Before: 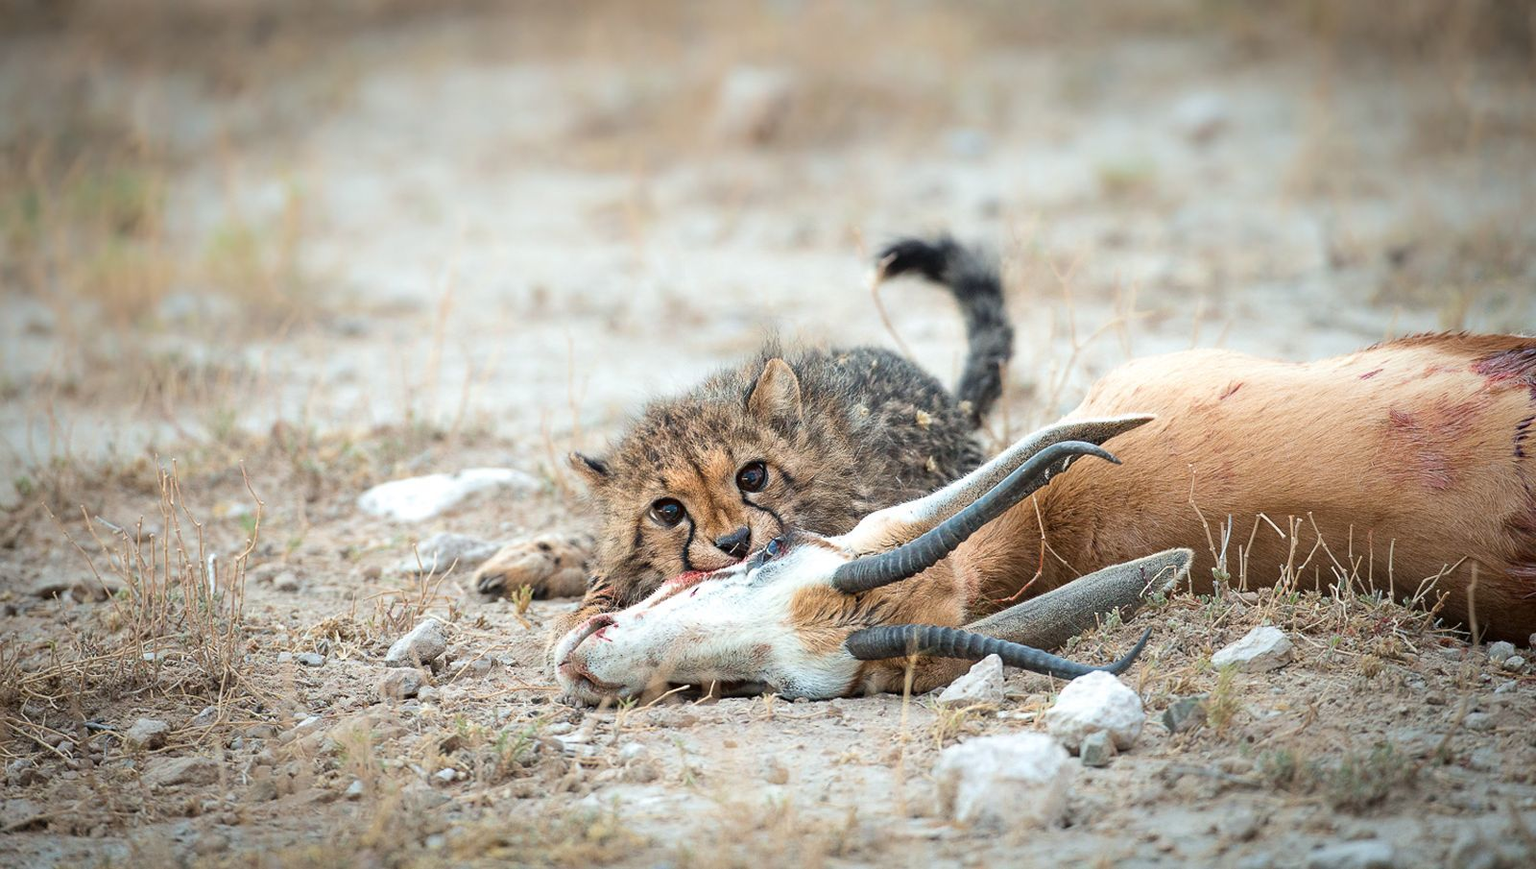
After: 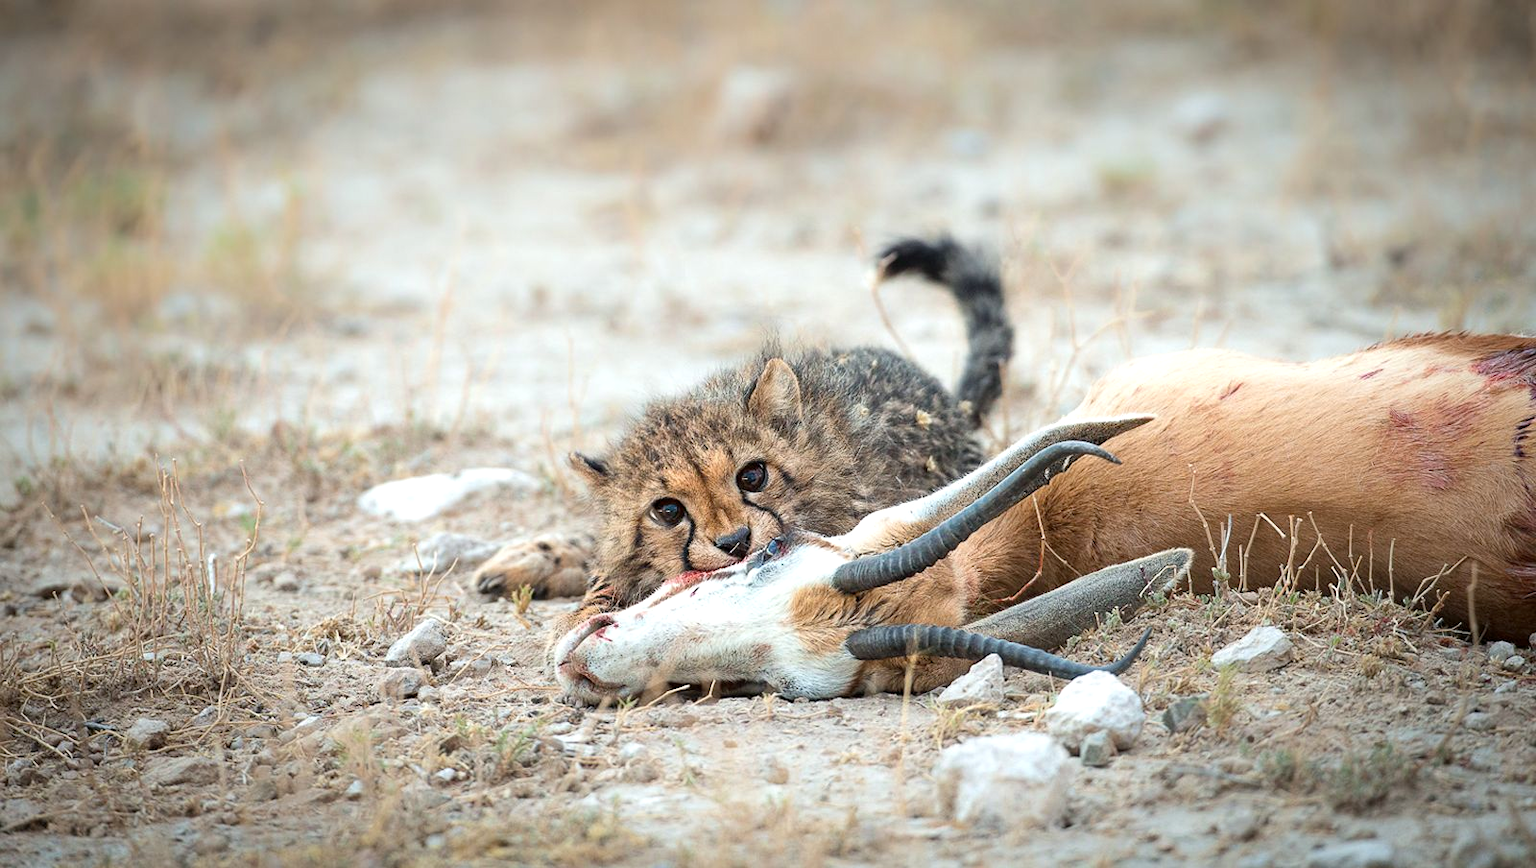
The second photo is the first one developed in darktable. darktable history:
exposure: black level correction 0.001, exposure 0.138 EV, compensate highlight preservation false
